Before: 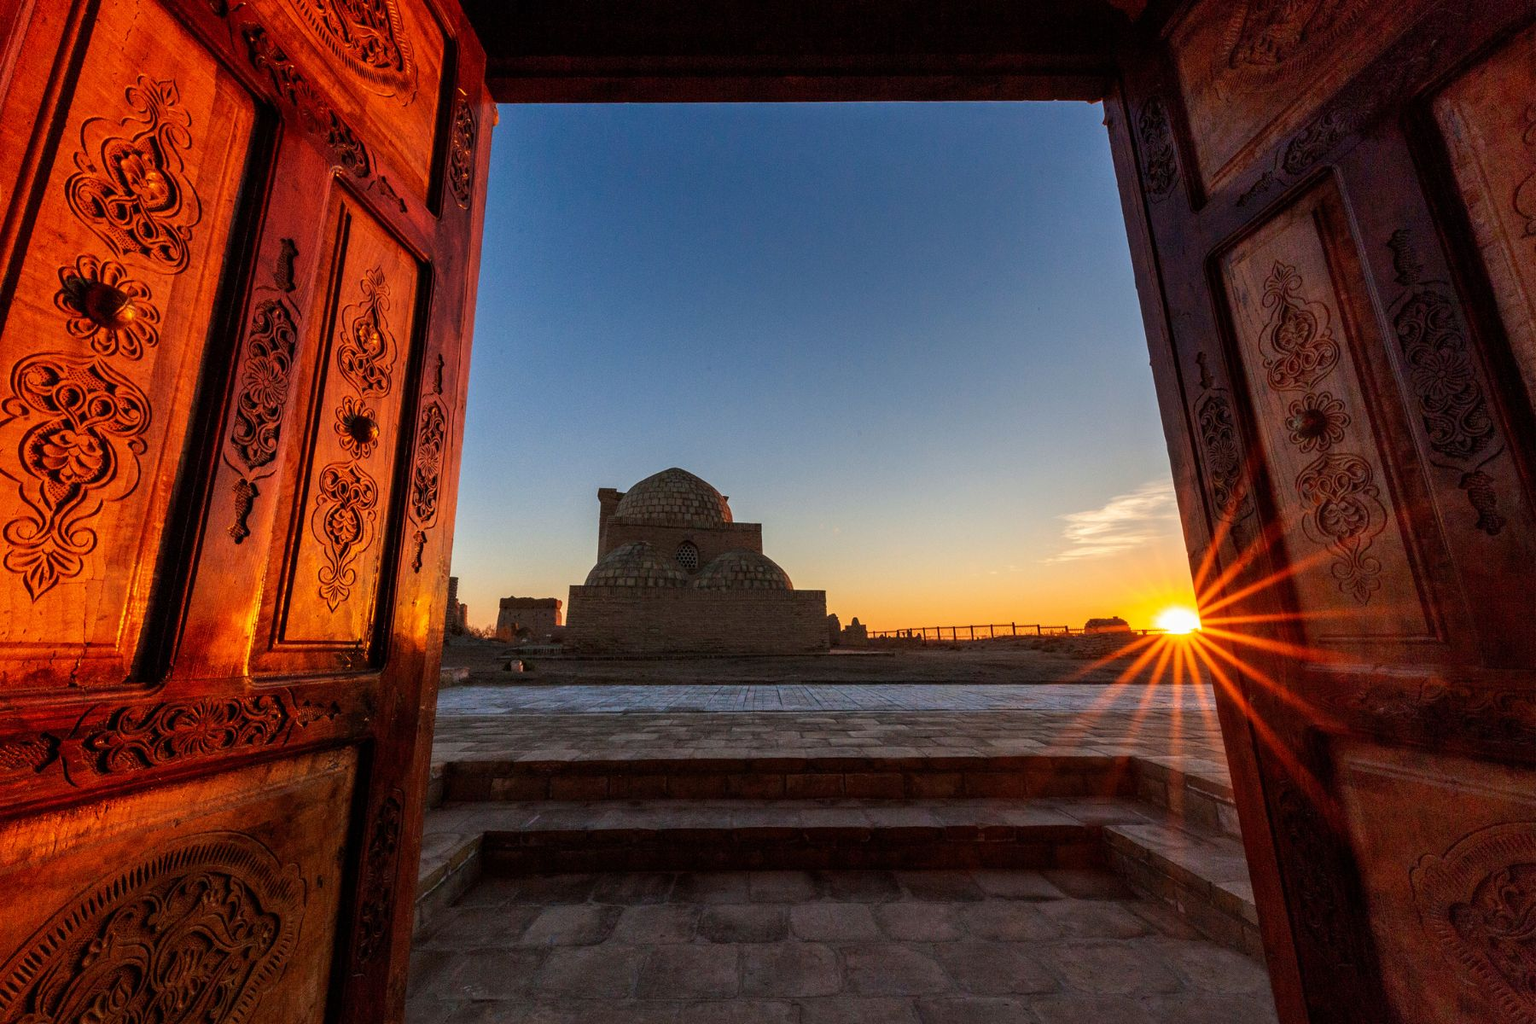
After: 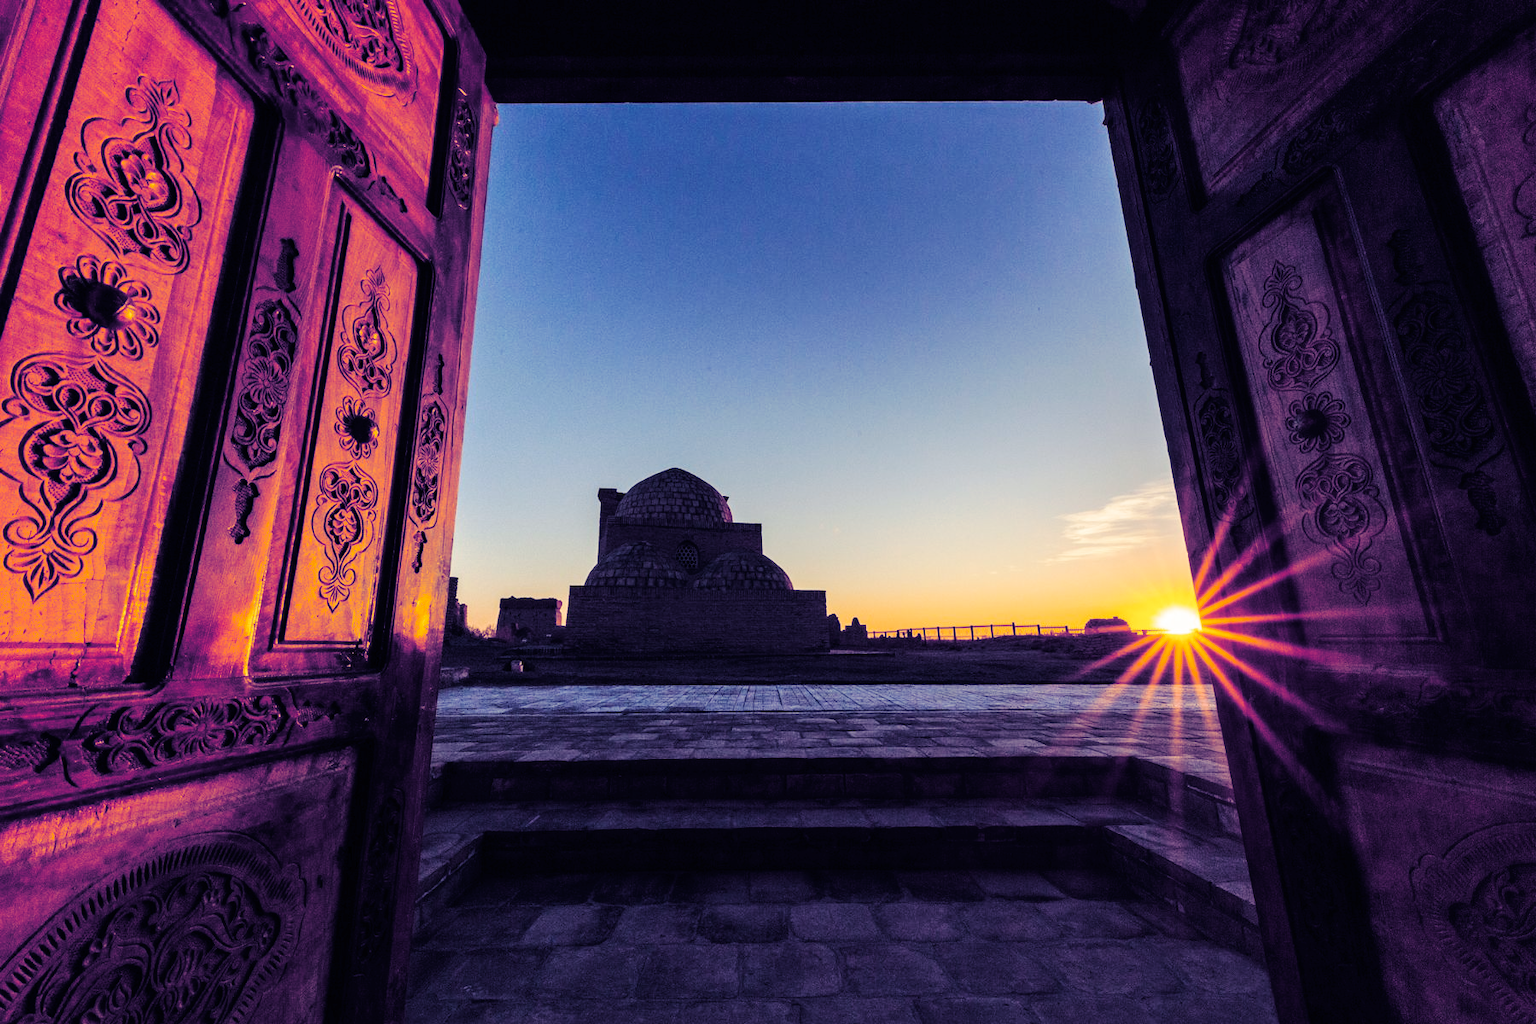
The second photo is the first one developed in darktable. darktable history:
tone curve: curves: ch0 [(0, 0) (0.003, 0.014) (0.011, 0.017) (0.025, 0.023) (0.044, 0.035) (0.069, 0.04) (0.1, 0.062) (0.136, 0.099) (0.177, 0.152) (0.224, 0.214) (0.277, 0.291) (0.335, 0.383) (0.399, 0.487) (0.468, 0.581) (0.543, 0.662) (0.623, 0.738) (0.709, 0.802) (0.801, 0.871) (0.898, 0.936) (1, 1)], preserve colors none
shadows and highlights: radius 93.07, shadows -14.46, white point adjustment 0.23, highlights 31.48, compress 48.23%, highlights color adjustment 52.79%, soften with gaussian
split-toning: shadows › hue 242.67°, shadows › saturation 0.733, highlights › hue 45.33°, highlights › saturation 0.667, balance -53.304, compress 21.15%
